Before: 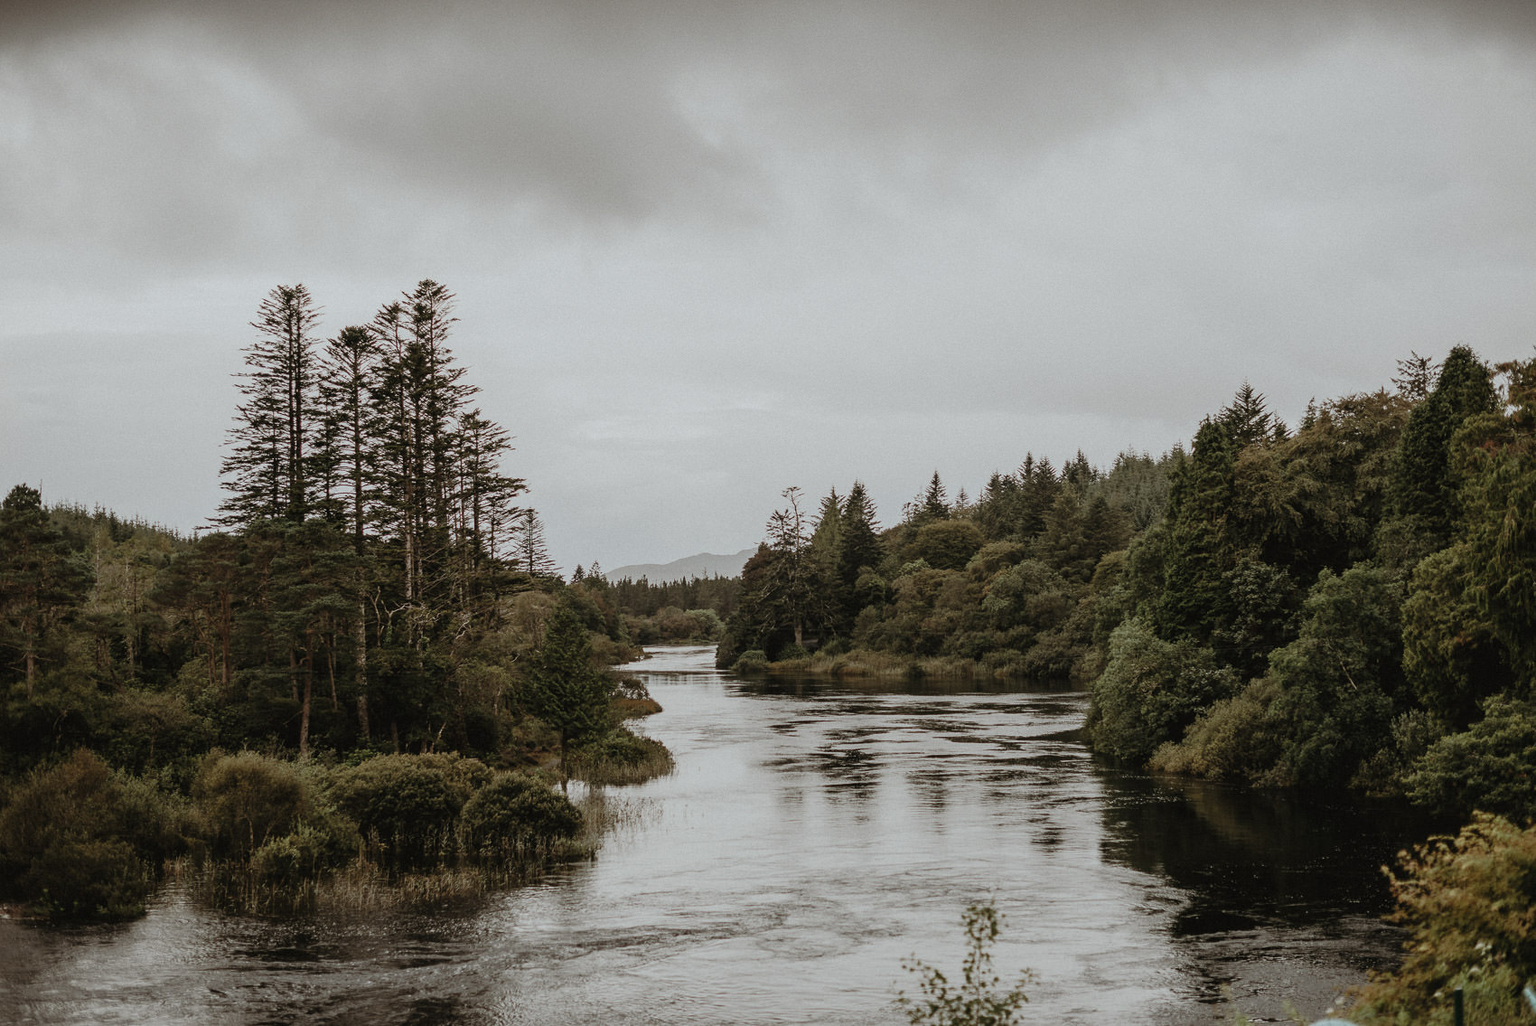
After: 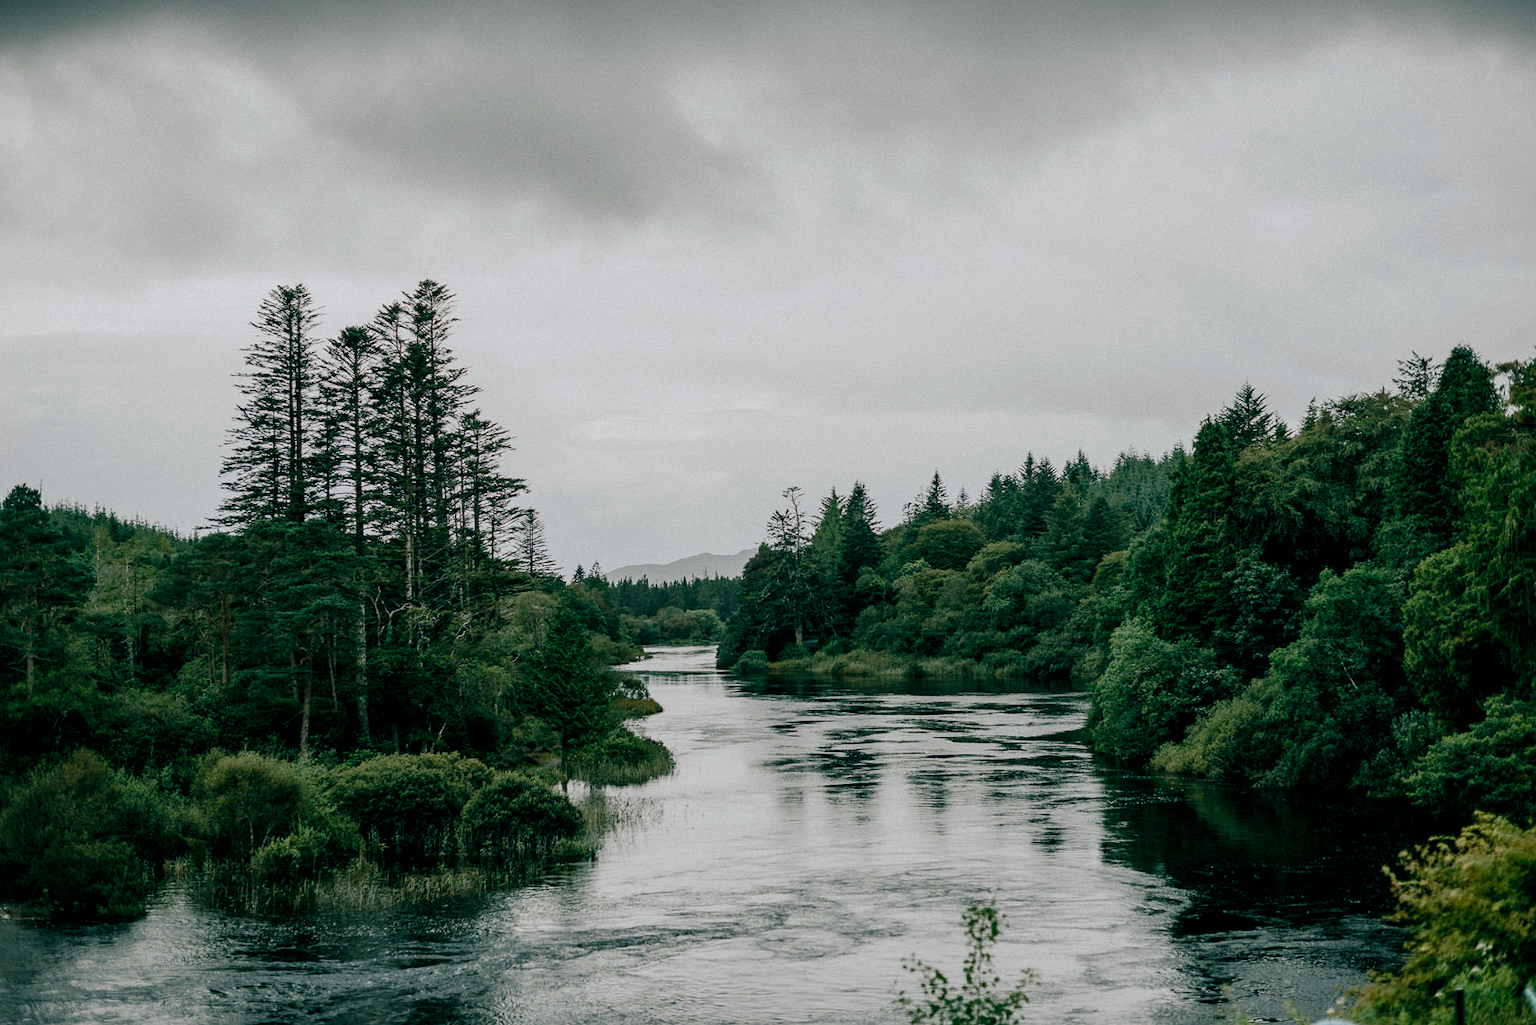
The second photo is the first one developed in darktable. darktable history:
local contrast: mode bilateral grid, contrast 20, coarseness 50, detail 120%, midtone range 0.2
color balance rgb: shadows lift › luminance -28.76%, shadows lift › chroma 10%, shadows lift › hue 230°, power › chroma 0.5%, power › hue 215°, highlights gain › luminance 7.14%, highlights gain › chroma 1%, highlights gain › hue 50°, global offset › luminance -0.29%, global offset › hue 260°, perceptual saturation grading › global saturation 20%, perceptual saturation grading › highlights -13.92%, perceptual saturation grading › shadows 50%
